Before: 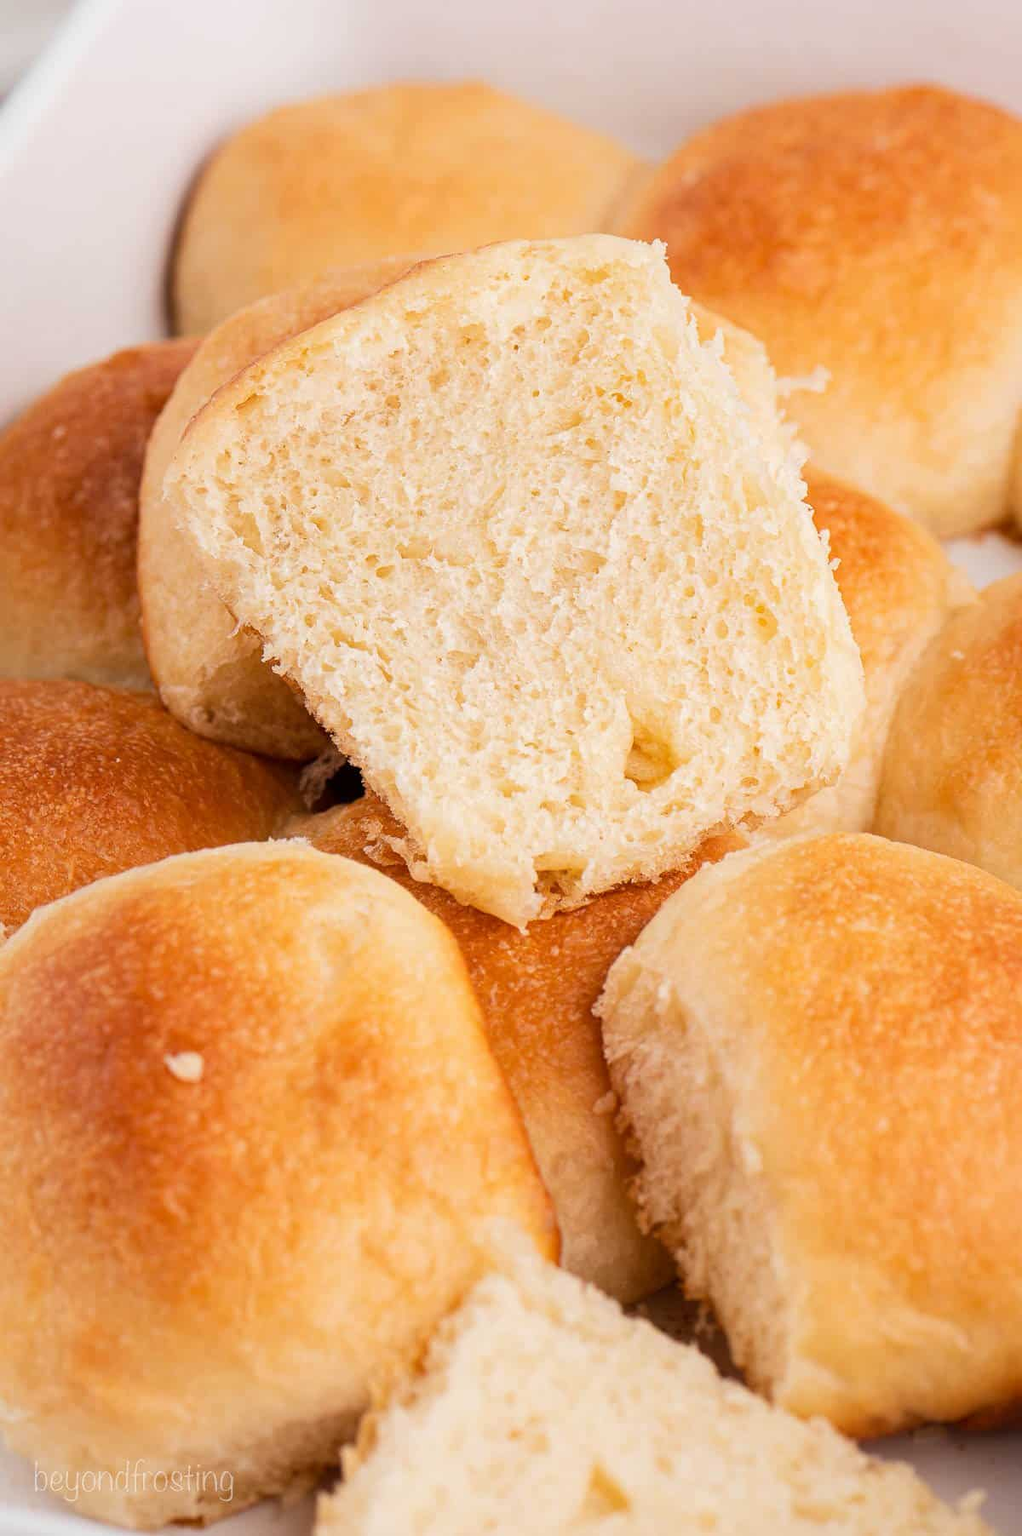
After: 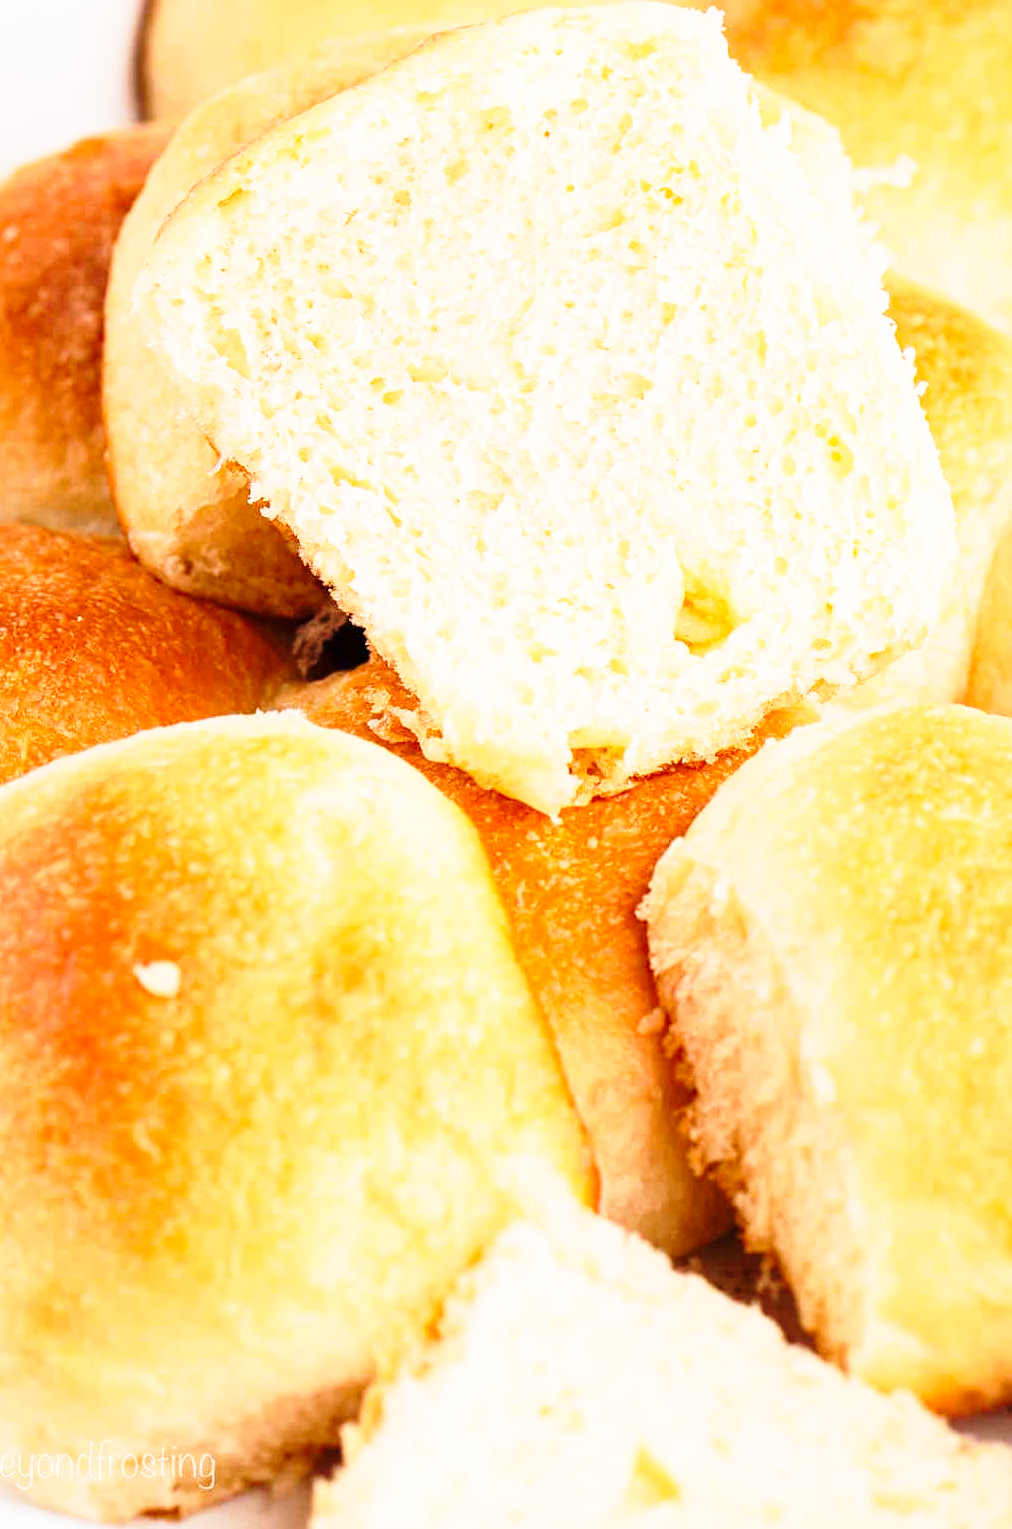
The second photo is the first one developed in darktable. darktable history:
base curve: curves: ch0 [(0, 0) (0.026, 0.03) (0.109, 0.232) (0.351, 0.748) (0.669, 0.968) (1, 1)], preserve colors none
crop and rotate: left 4.944%, top 15.237%, right 10.648%
tone equalizer: edges refinement/feathering 500, mask exposure compensation -1.57 EV, preserve details no
